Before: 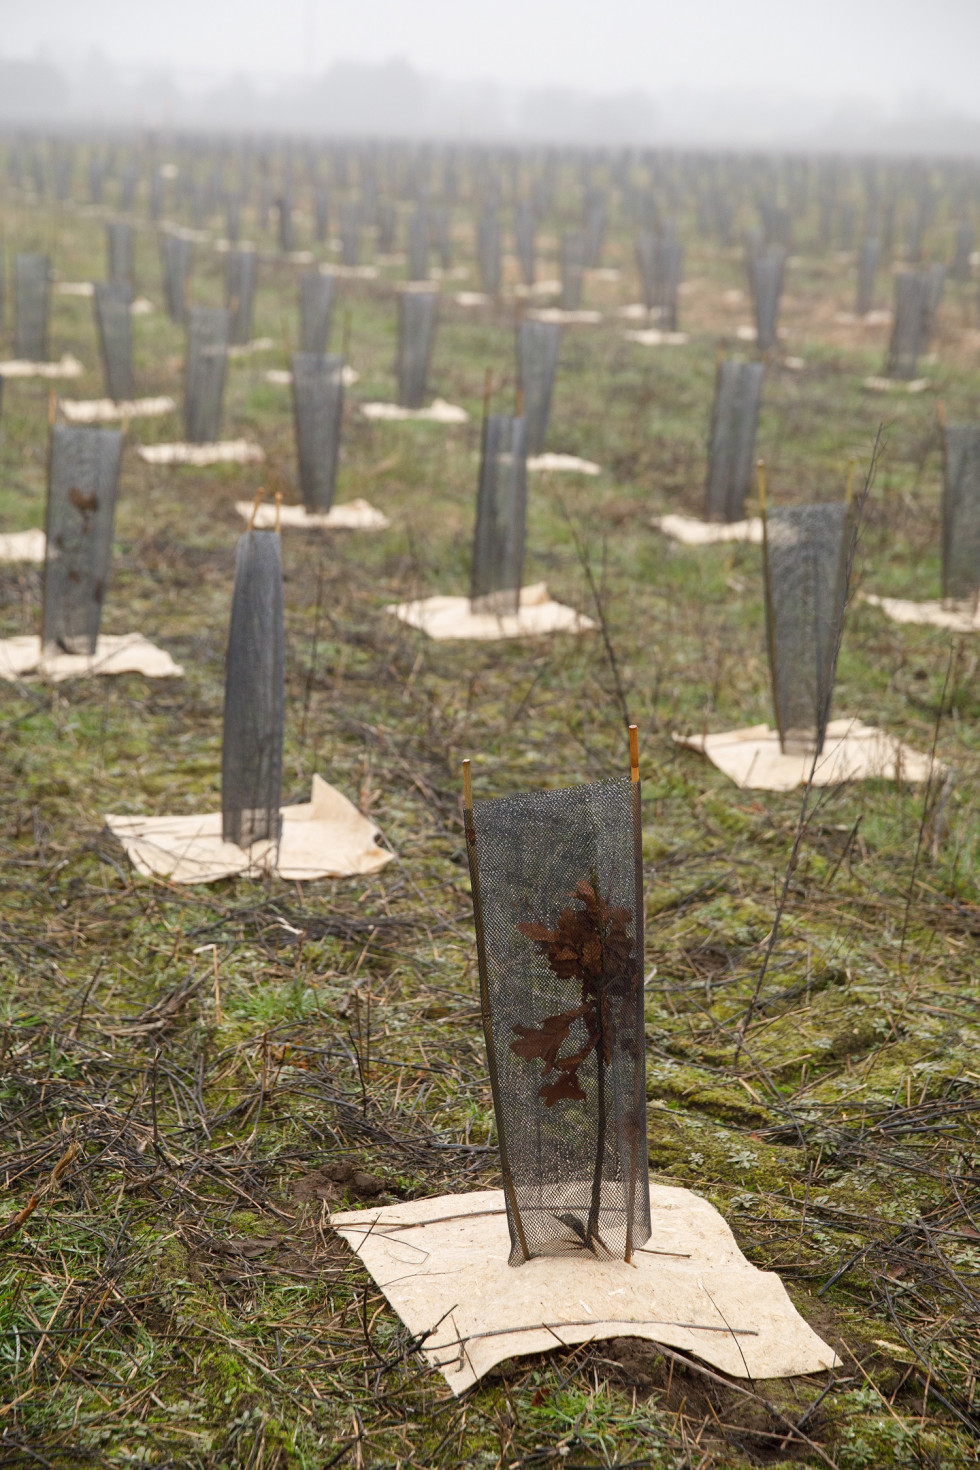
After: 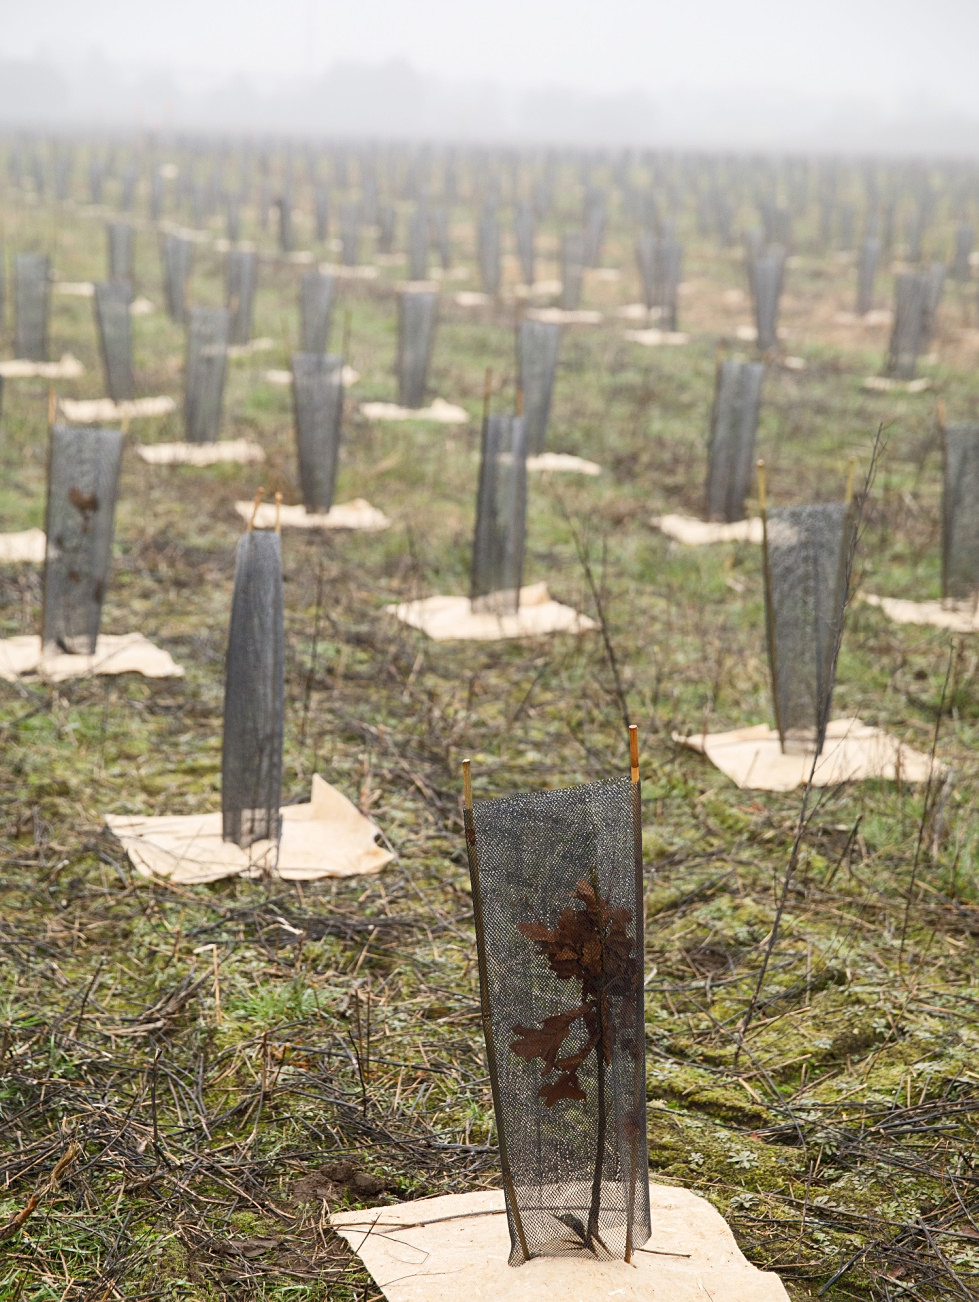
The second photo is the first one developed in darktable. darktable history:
tone curve: curves: ch0 [(0, 0) (0.003, 0.006) (0.011, 0.015) (0.025, 0.032) (0.044, 0.054) (0.069, 0.079) (0.1, 0.111) (0.136, 0.146) (0.177, 0.186) (0.224, 0.229) (0.277, 0.286) (0.335, 0.348) (0.399, 0.426) (0.468, 0.514) (0.543, 0.609) (0.623, 0.706) (0.709, 0.789) (0.801, 0.862) (0.898, 0.926) (1, 1)], color space Lab, independent channels, preserve colors none
crop and rotate: top 0%, bottom 11.42%
sharpen: amount 0.215
